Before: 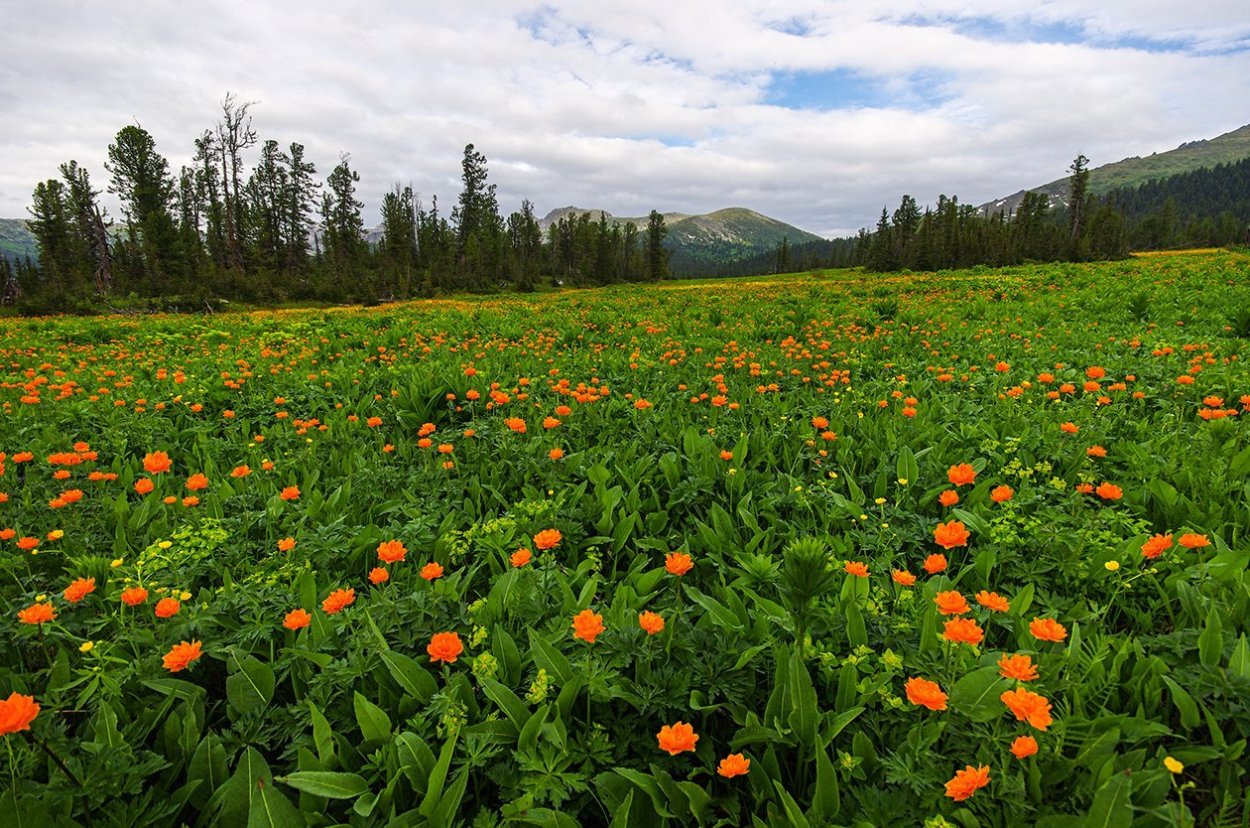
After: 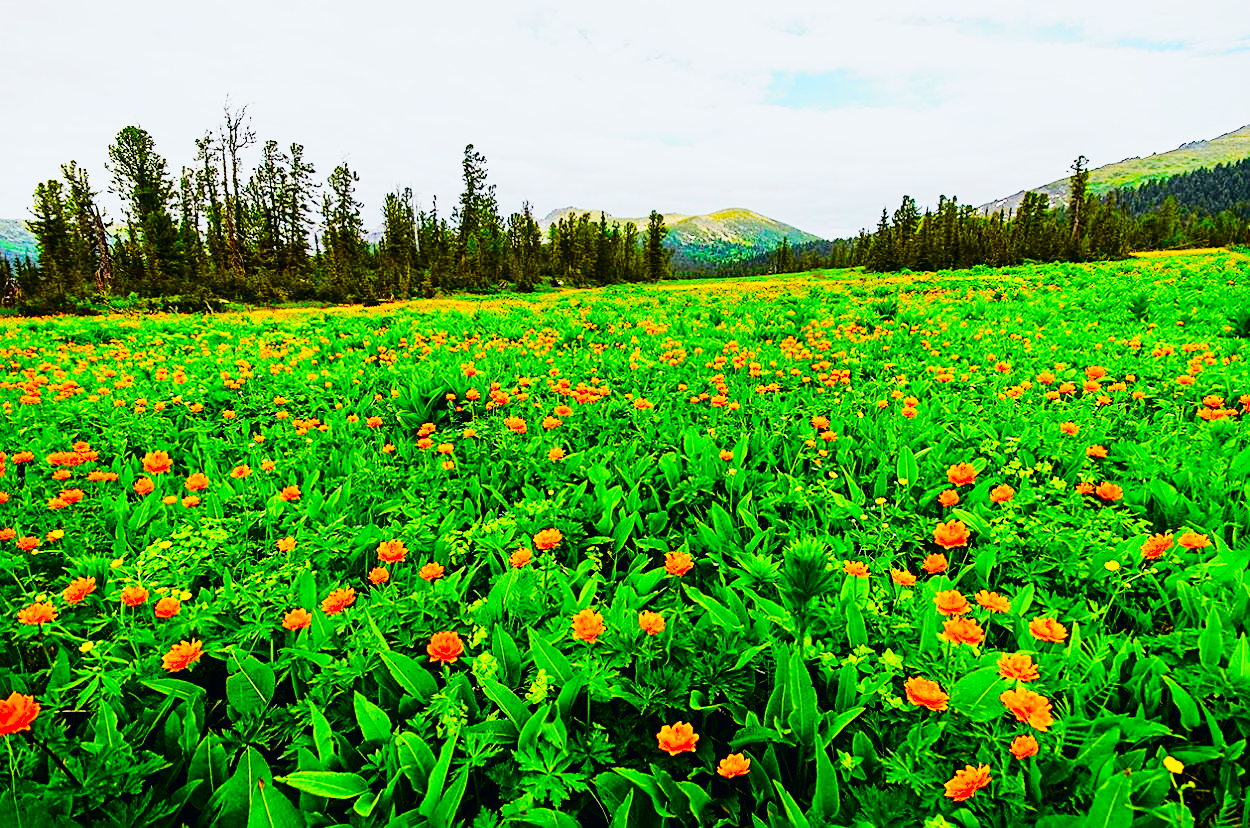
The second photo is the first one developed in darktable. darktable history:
color contrast: green-magenta contrast 1.55, blue-yellow contrast 1.83
tone curve: curves: ch0 [(0, 0) (0.11, 0.061) (0.256, 0.259) (0.398, 0.494) (0.498, 0.611) (0.65, 0.757) (0.835, 0.883) (1, 0.961)]; ch1 [(0, 0) (0.346, 0.307) (0.408, 0.369) (0.453, 0.457) (0.482, 0.479) (0.502, 0.498) (0.521, 0.51) (0.553, 0.554) (0.618, 0.65) (0.693, 0.727) (1, 1)]; ch2 [(0, 0) (0.366, 0.337) (0.434, 0.46) (0.485, 0.494) (0.5, 0.494) (0.511, 0.508) (0.537, 0.55) (0.579, 0.599) (0.621, 0.693) (1, 1)], color space Lab, independent channels, preserve colors none
sharpen: on, module defaults
base curve: curves: ch0 [(0, 0.003) (0.001, 0.002) (0.006, 0.004) (0.02, 0.022) (0.048, 0.086) (0.094, 0.234) (0.162, 0.431) (0.258, 0.629) (0.385, 0.8) (0.548, 0.918) (0.751, 0.988) (1, 1)], preserve colors none
contrast brightness saturation: saturation 0.13
